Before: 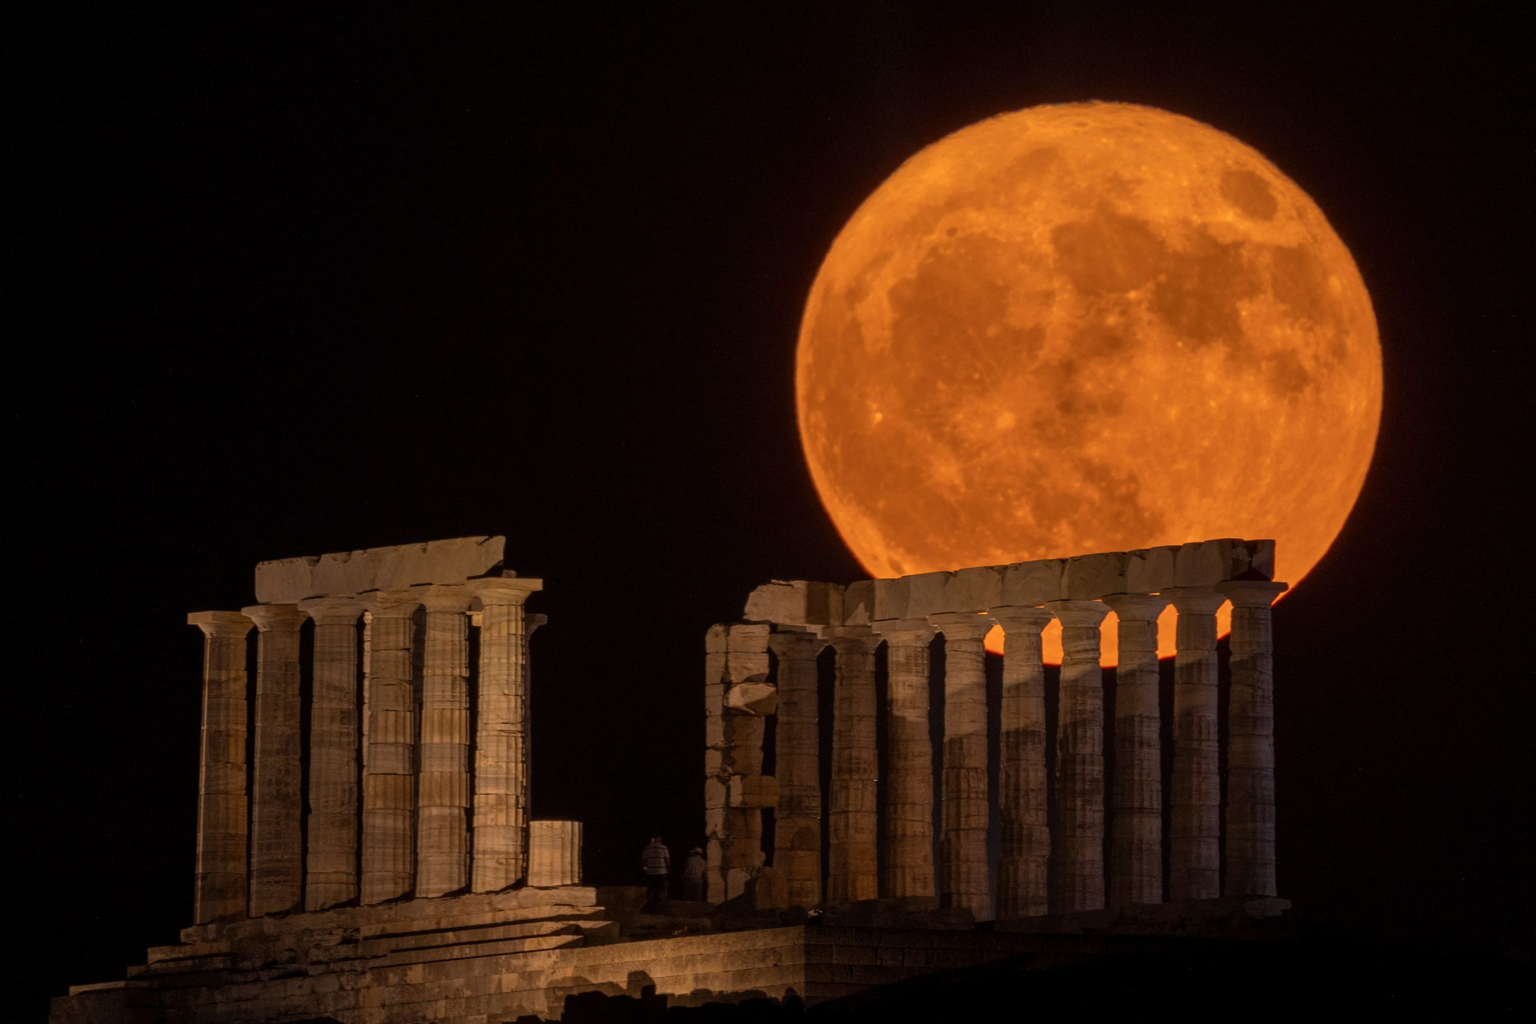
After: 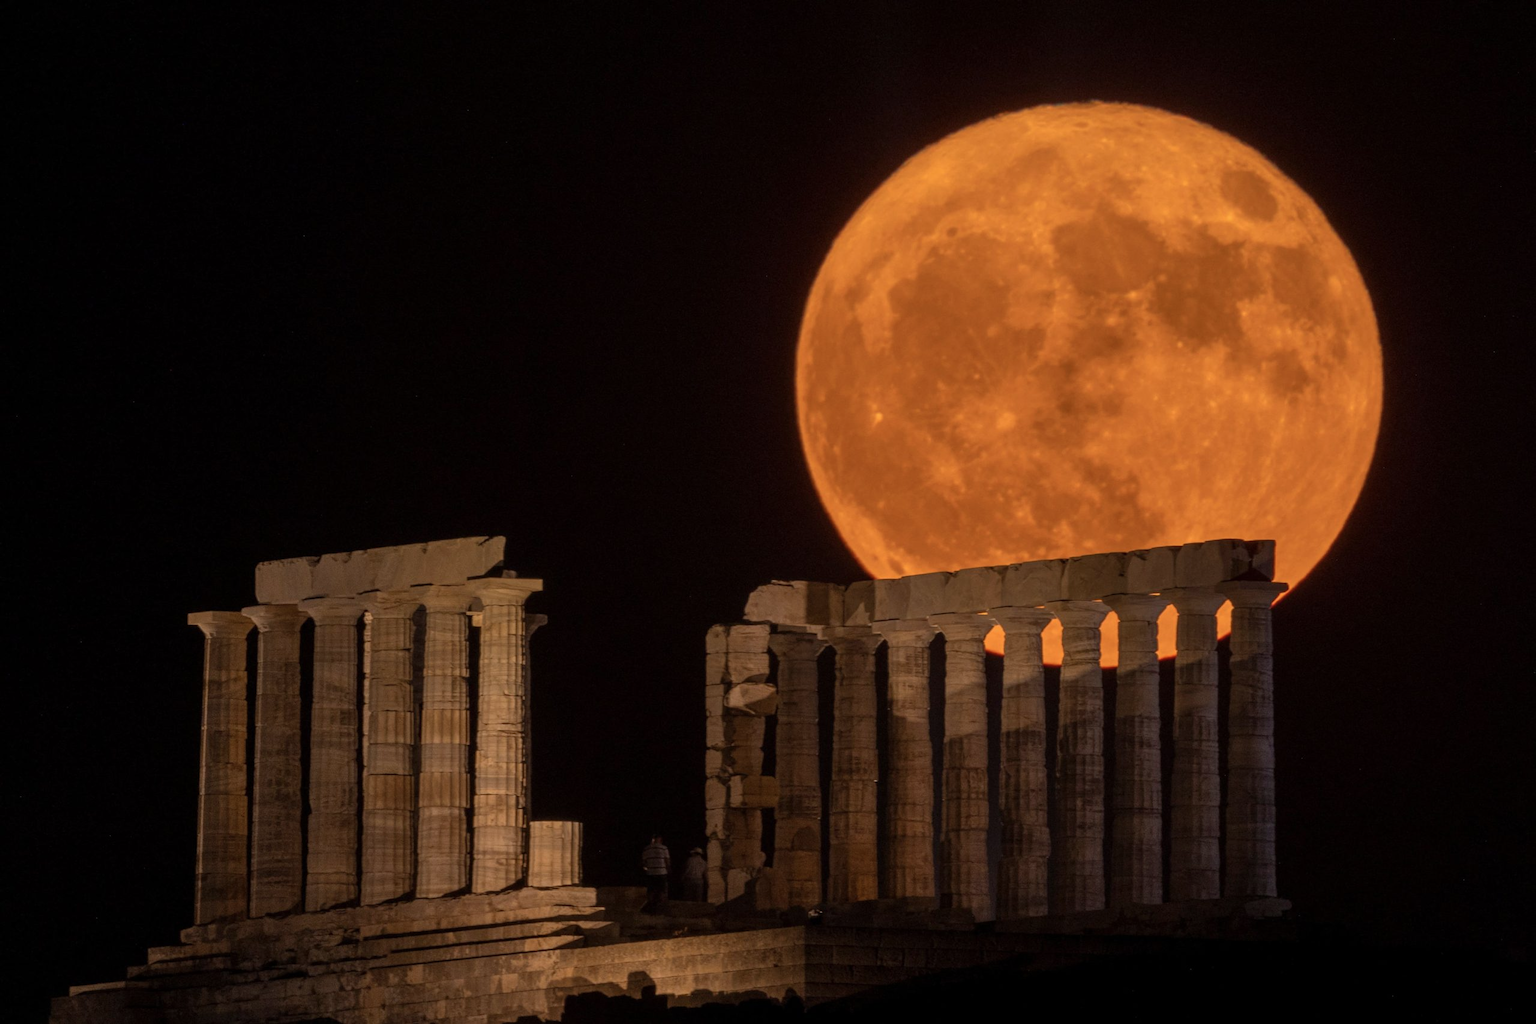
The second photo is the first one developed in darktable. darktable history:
color zones: curves: ch1 [(0, 0.469) (0.001, 0.469) (0.12, 0.446) (0.248, 0.469) (0.5, 0.5) (0.748, 0.5) (0.999, 0.469) (1, 0.469)]
